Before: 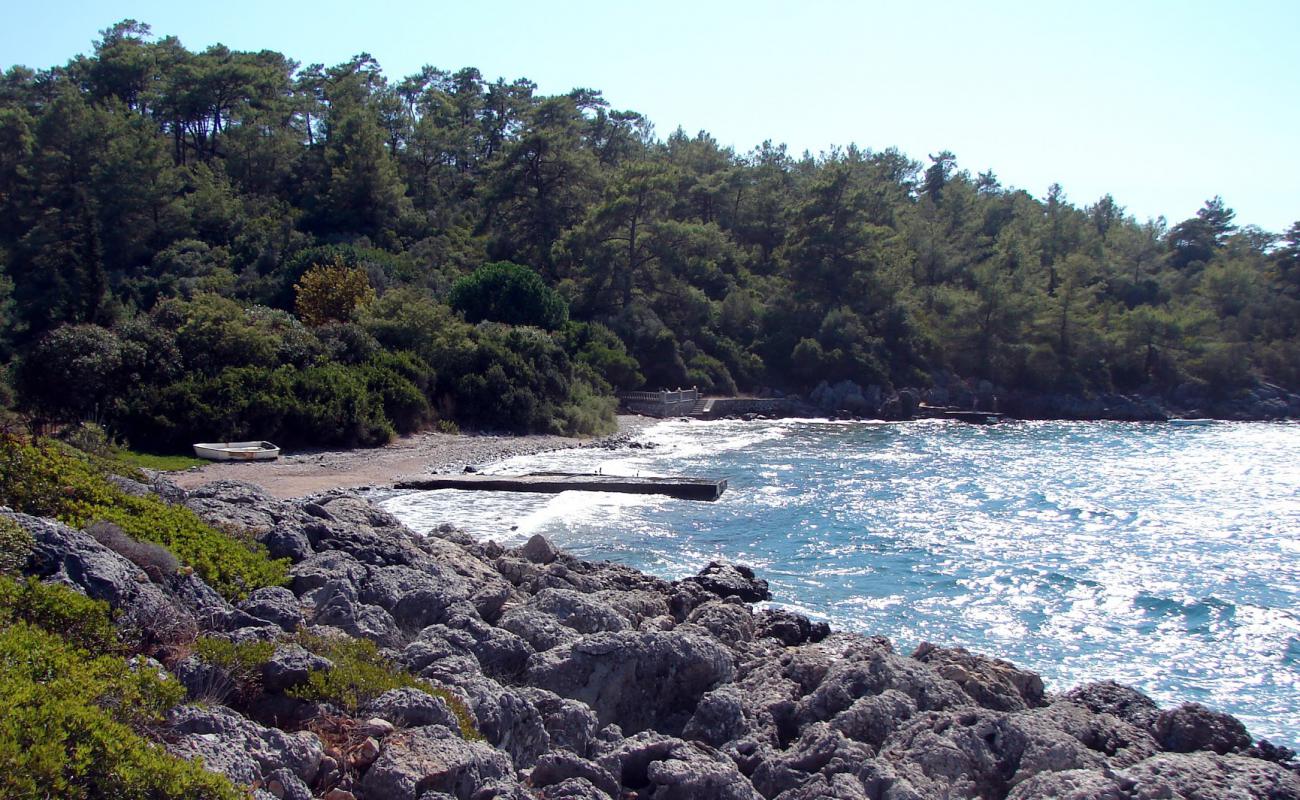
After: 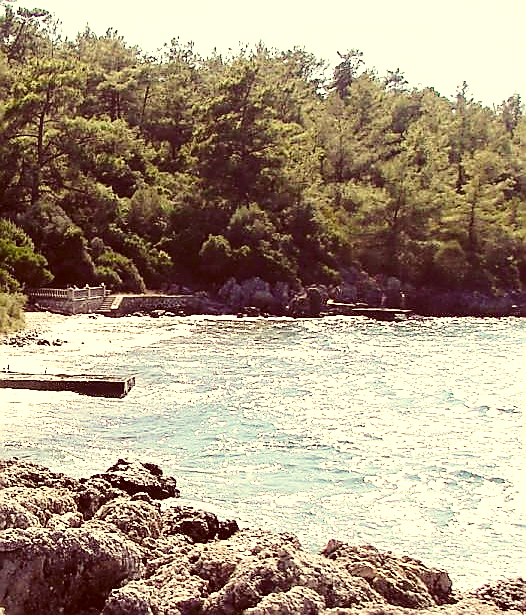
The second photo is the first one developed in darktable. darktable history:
crop: left 45.585%, top 12.945%, right 13.952%, bottom 10.105%
sharpen: radius 1.405, amount 1.242, threshold 0.601
contrast brightness saturation: contrast 0.062, brightness -0.011, saturation -0.217
base curve: curves: ch0 [(0, 0) (0.028, 0.03) (0.121, 0.232) (0.46, 0.748) (0.859, 0.968) (1, 1)], preserve colors none
exposure: exposure 0.49 EV, compensate exposure bias true, compensate highlight preservation false
color correction: highlights a* 1.06, highlights b* 24.96, shadows a* 15.72, shadows b* 24.38
levels: levels [0, 0.474, 0.947]
